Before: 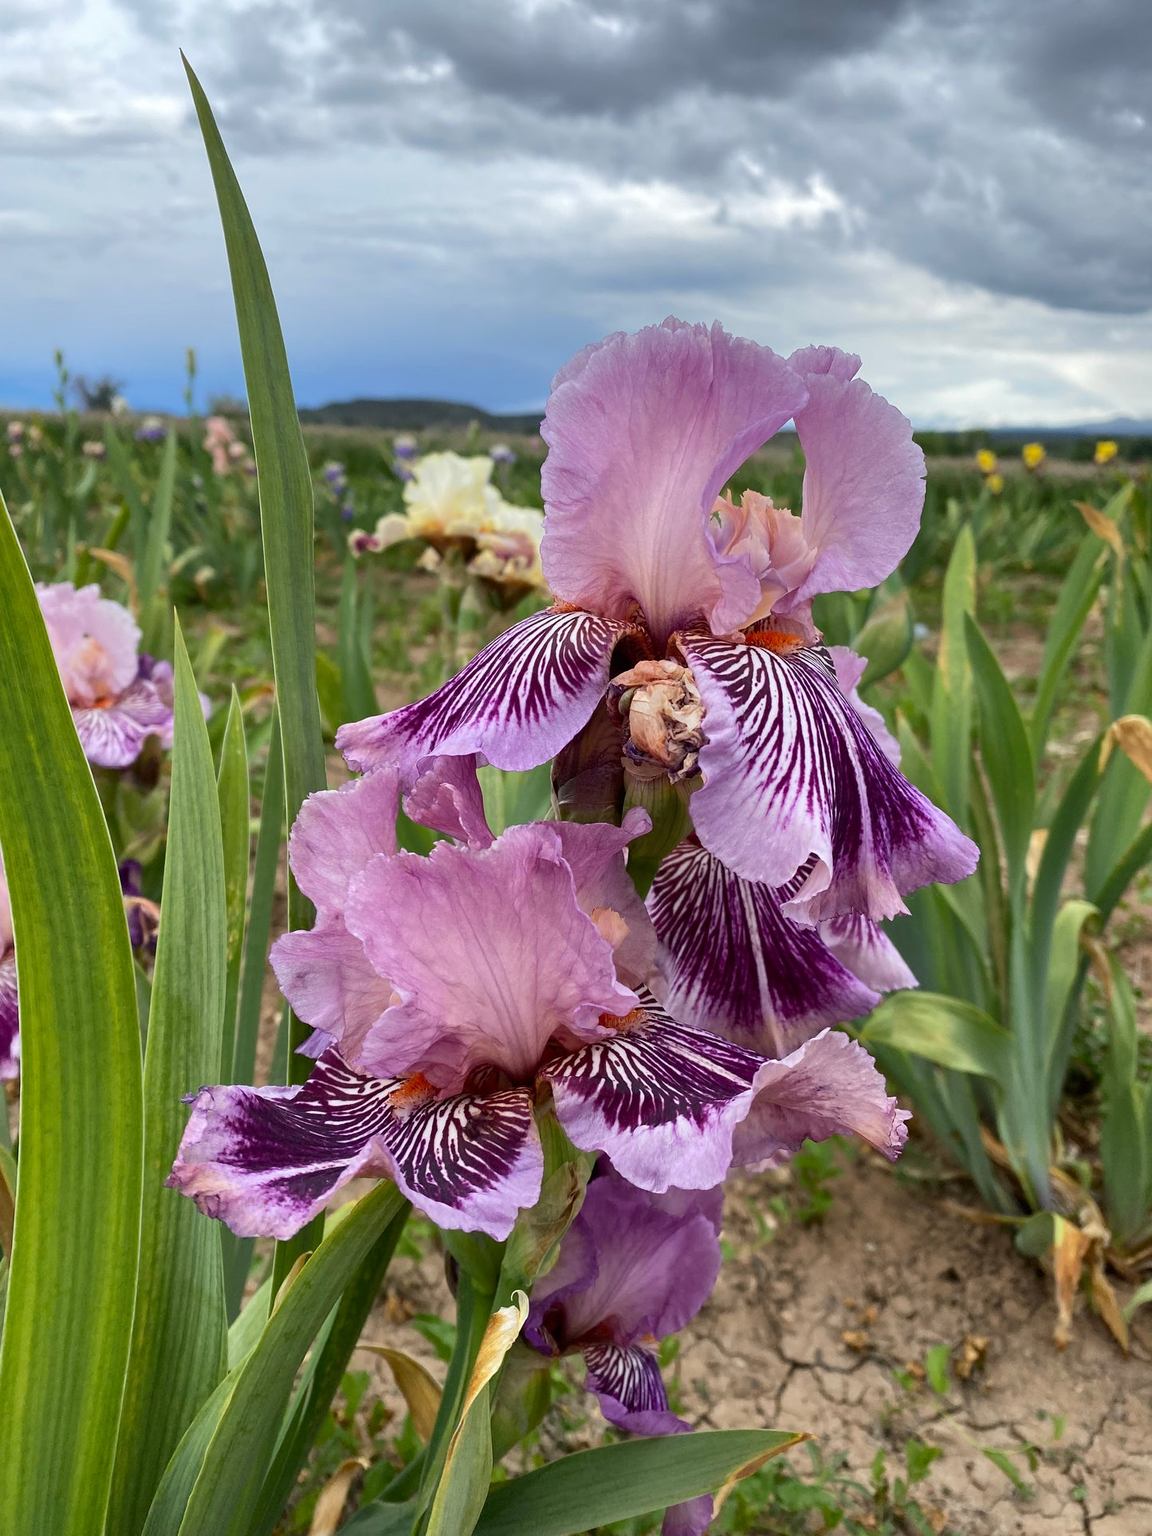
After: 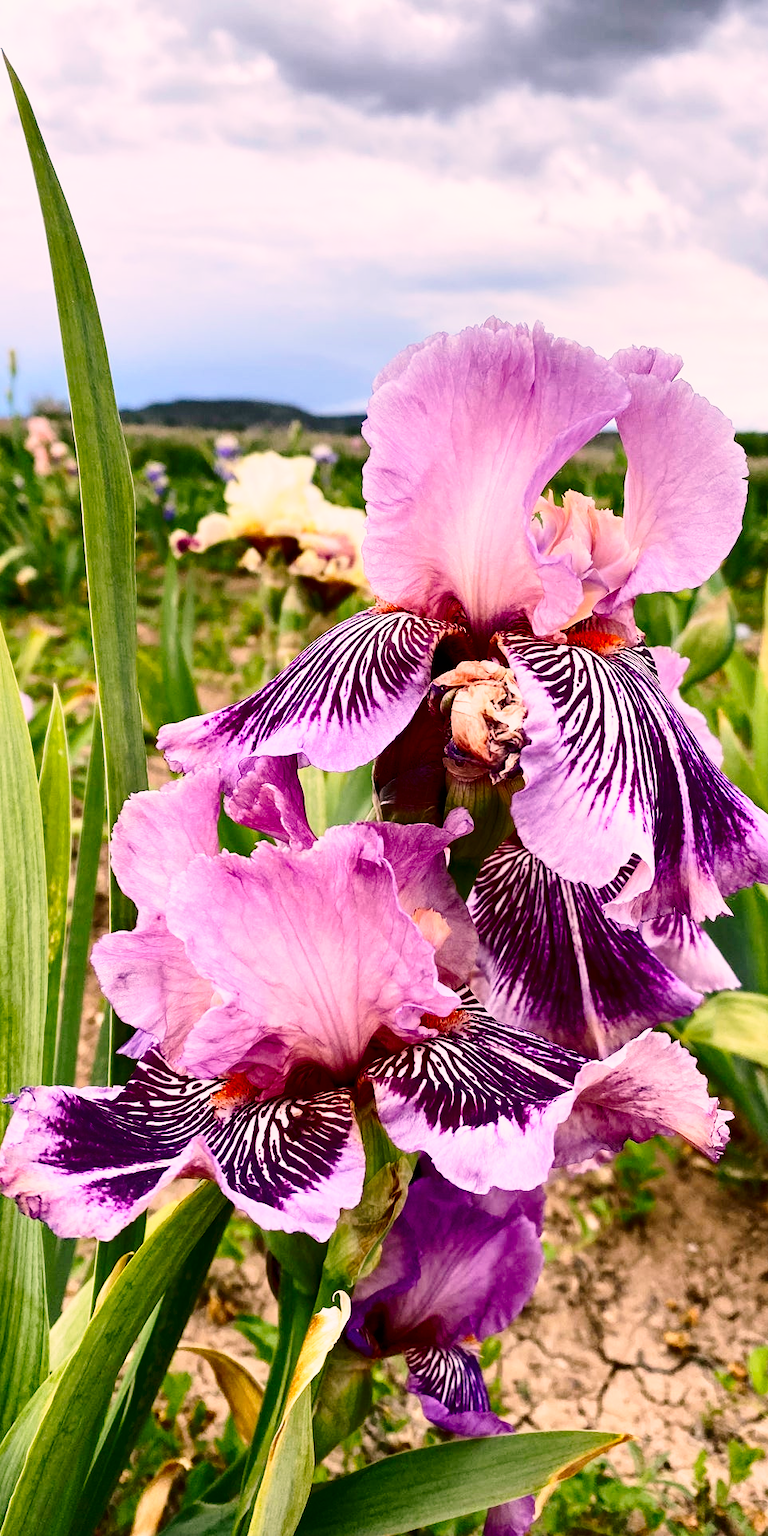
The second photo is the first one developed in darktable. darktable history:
base curve: curves: ch0 [(0, 0) (0.005, 0.002) (0.15, 0.3) (0.4, 0.7) (0.75, 0.95) (1, 1)], preserve colors none
contrast brightness saturation: contrast 0.22, brightness -0.19, saturation 0.24
crop and rotate: left 15.546%, right 17.787%
color correction: highlights a* 12.23, highlights b* 5.41
